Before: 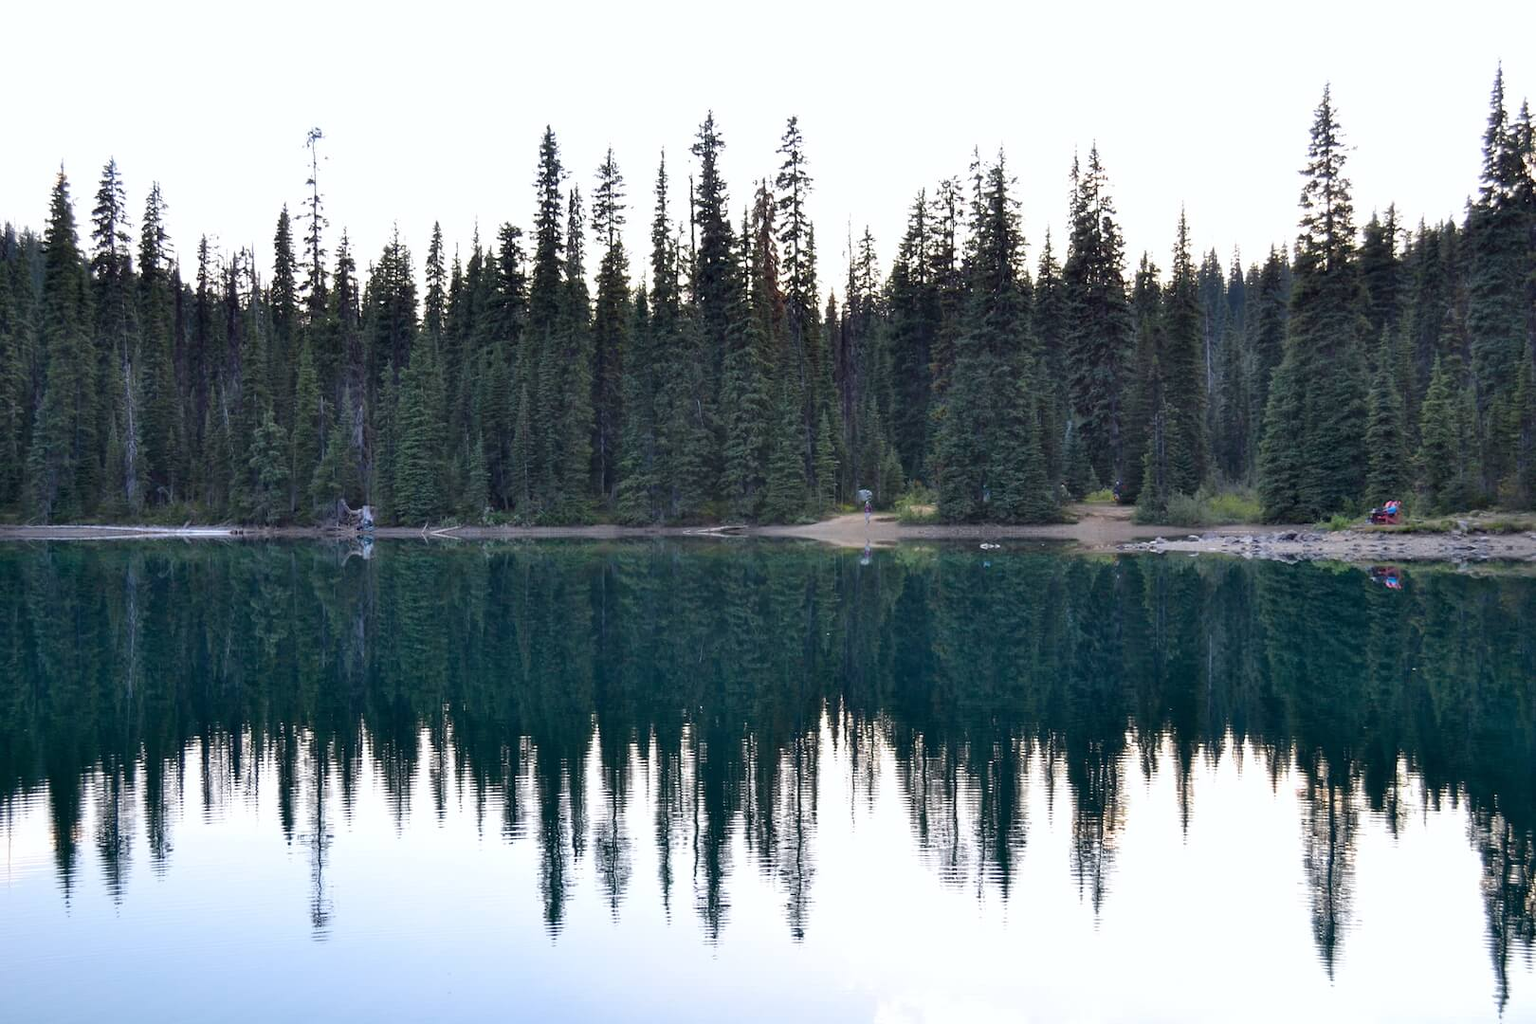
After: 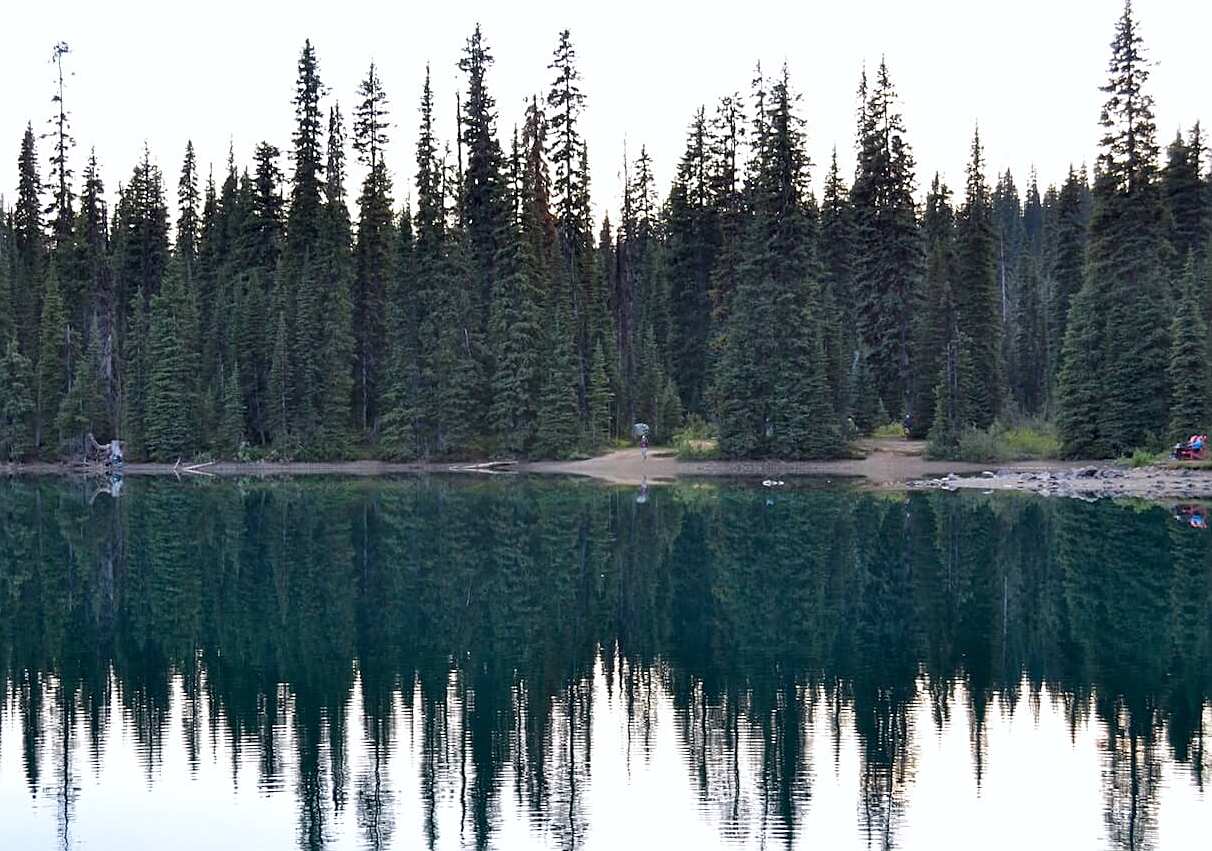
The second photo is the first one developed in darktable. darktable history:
sharpen: on, module defaults
crop: left 16.768%, top 8.653%, right 8.362%, bottom 12.485%
